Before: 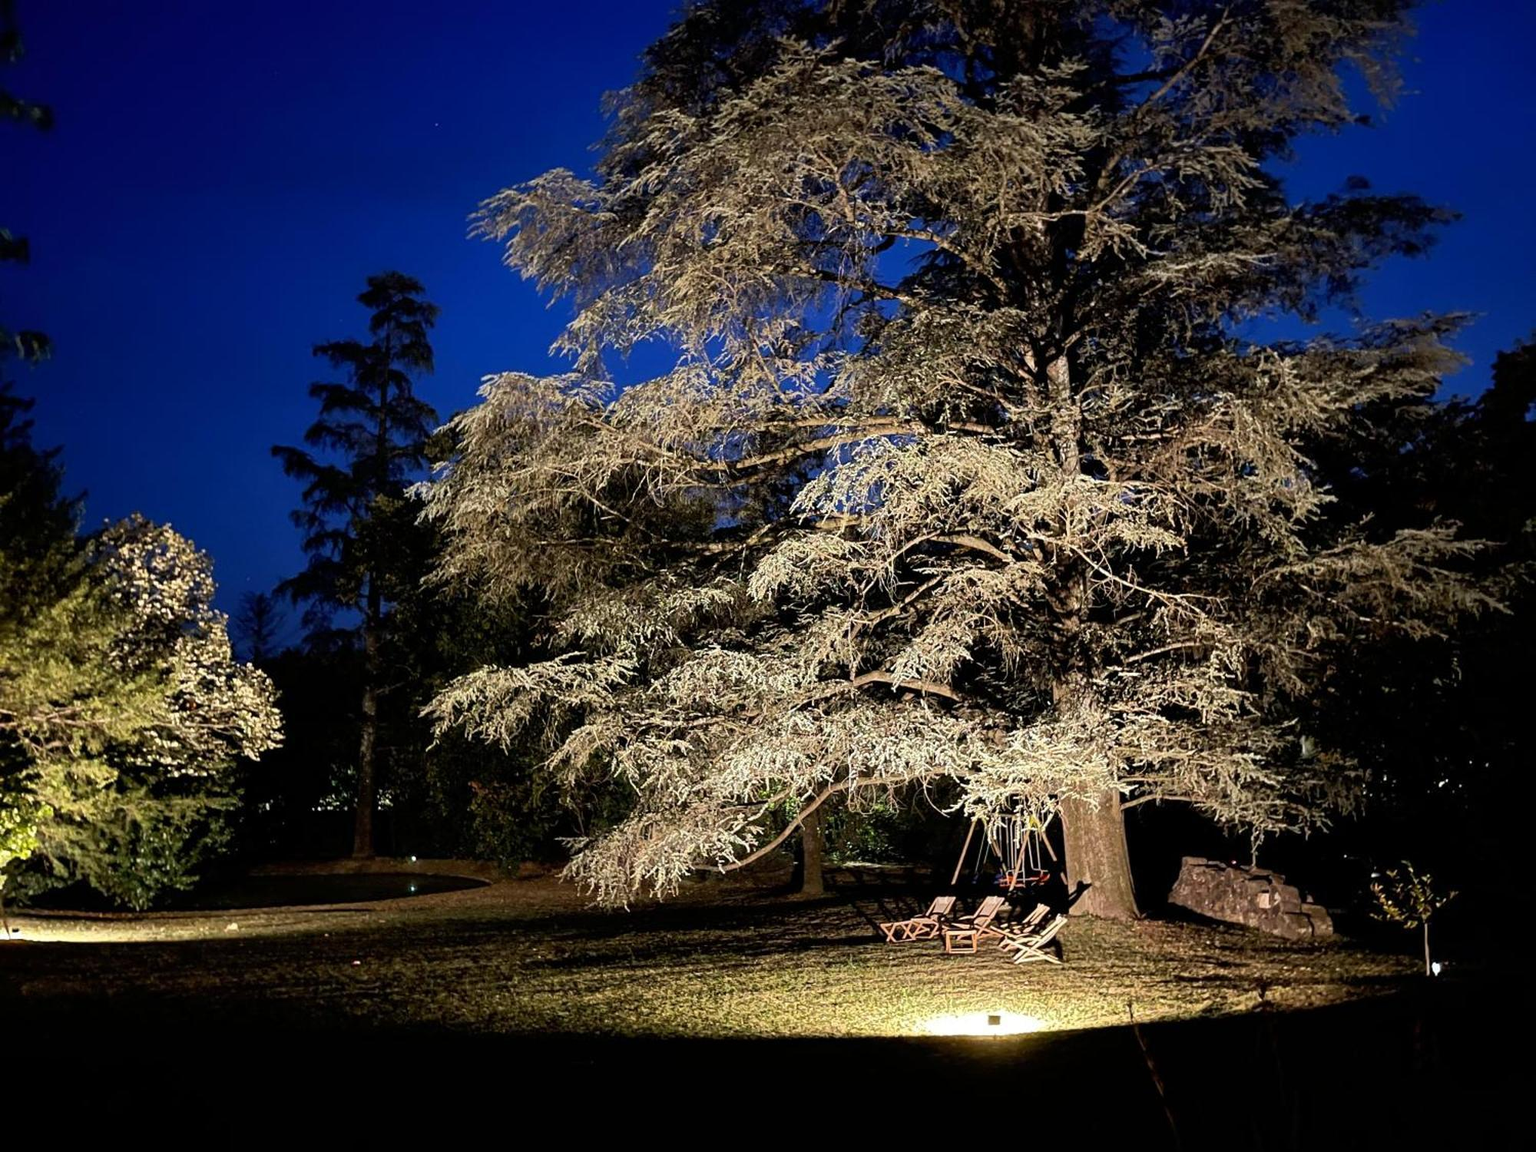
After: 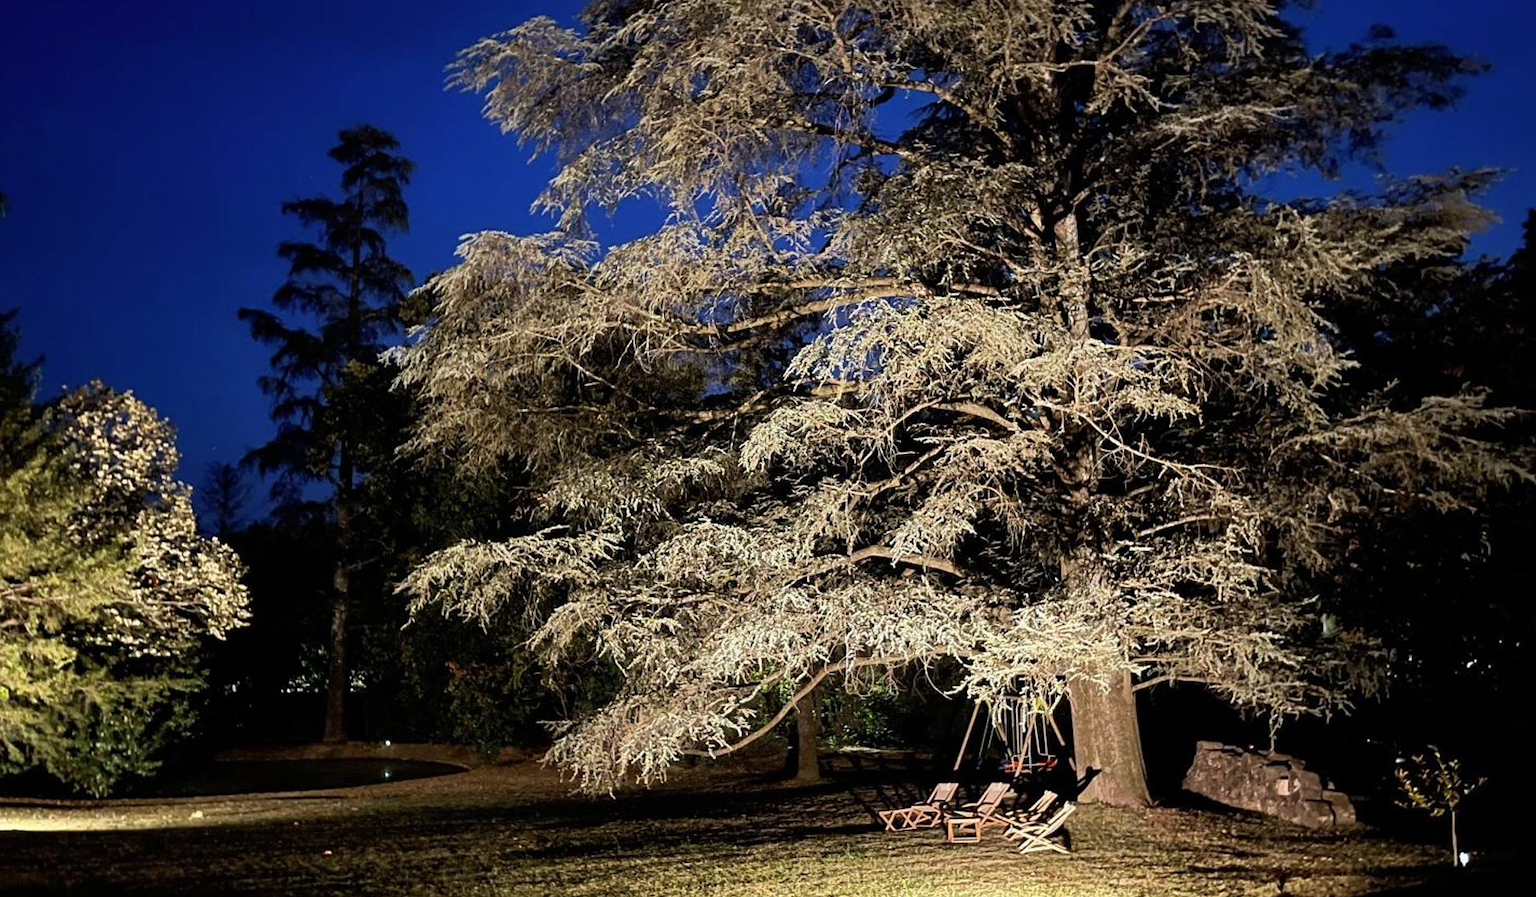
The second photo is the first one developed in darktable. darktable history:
contrast brightness saturation: saturation -0.05
crop and rotate: left 2.991%, top 13.302%, right 1.981%, bottom 12.636%
